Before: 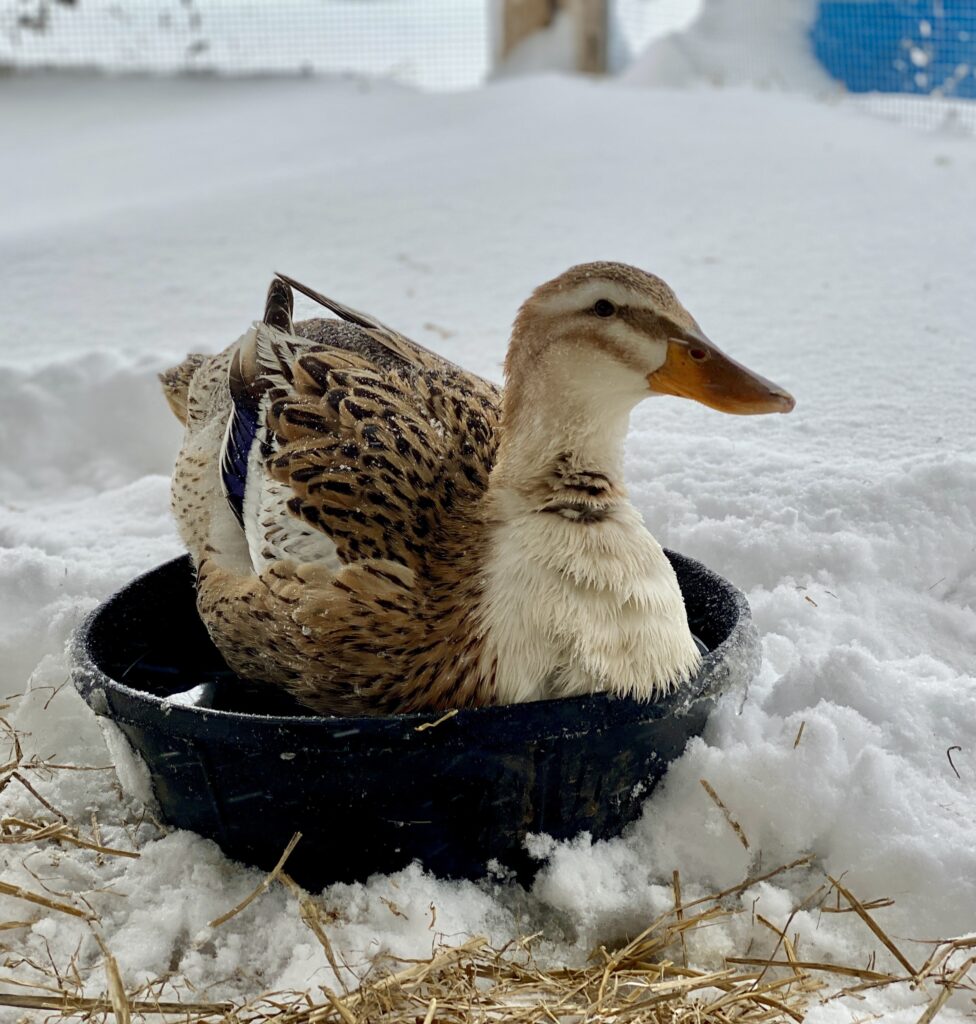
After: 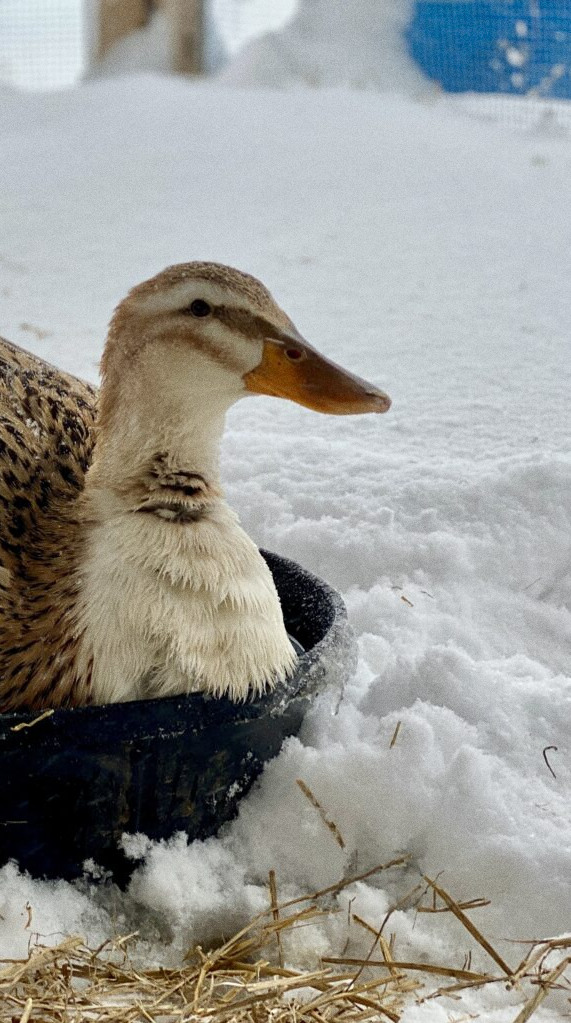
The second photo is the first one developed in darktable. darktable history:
grain: coarseness 0.09 ISO
crop: left 41.402%
